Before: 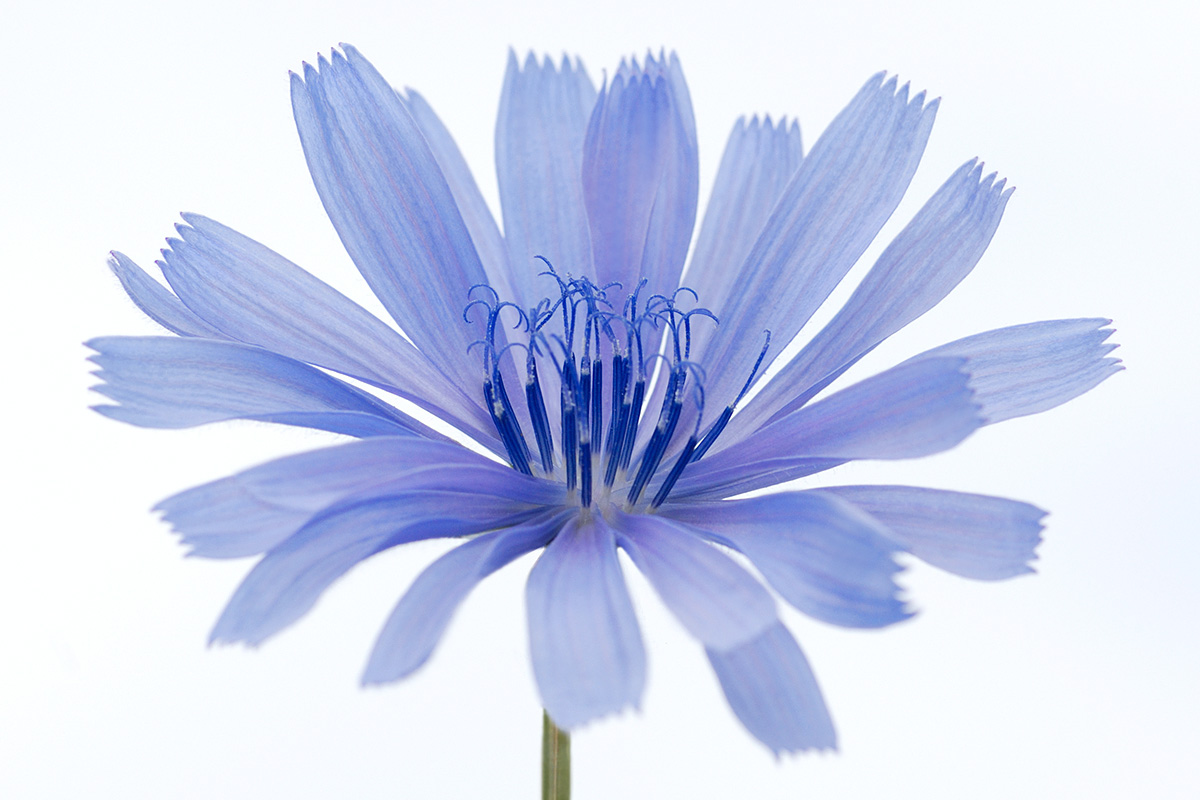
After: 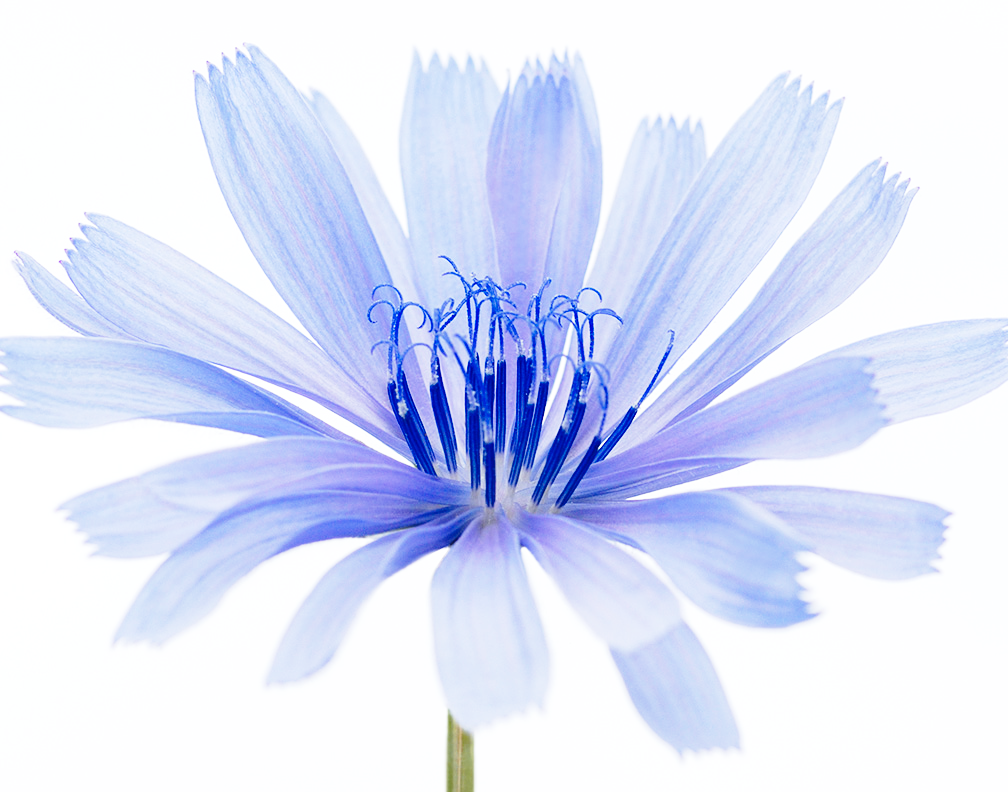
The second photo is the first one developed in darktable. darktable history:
crop: left 8.026%, right 7.374%
base curve: curves: ch0 [(0, 0) (0.04, 0.03) (0.133, 0.232) (0.448, 0.748) (0.843, 0.968) (1, 1)], preserve colors none
